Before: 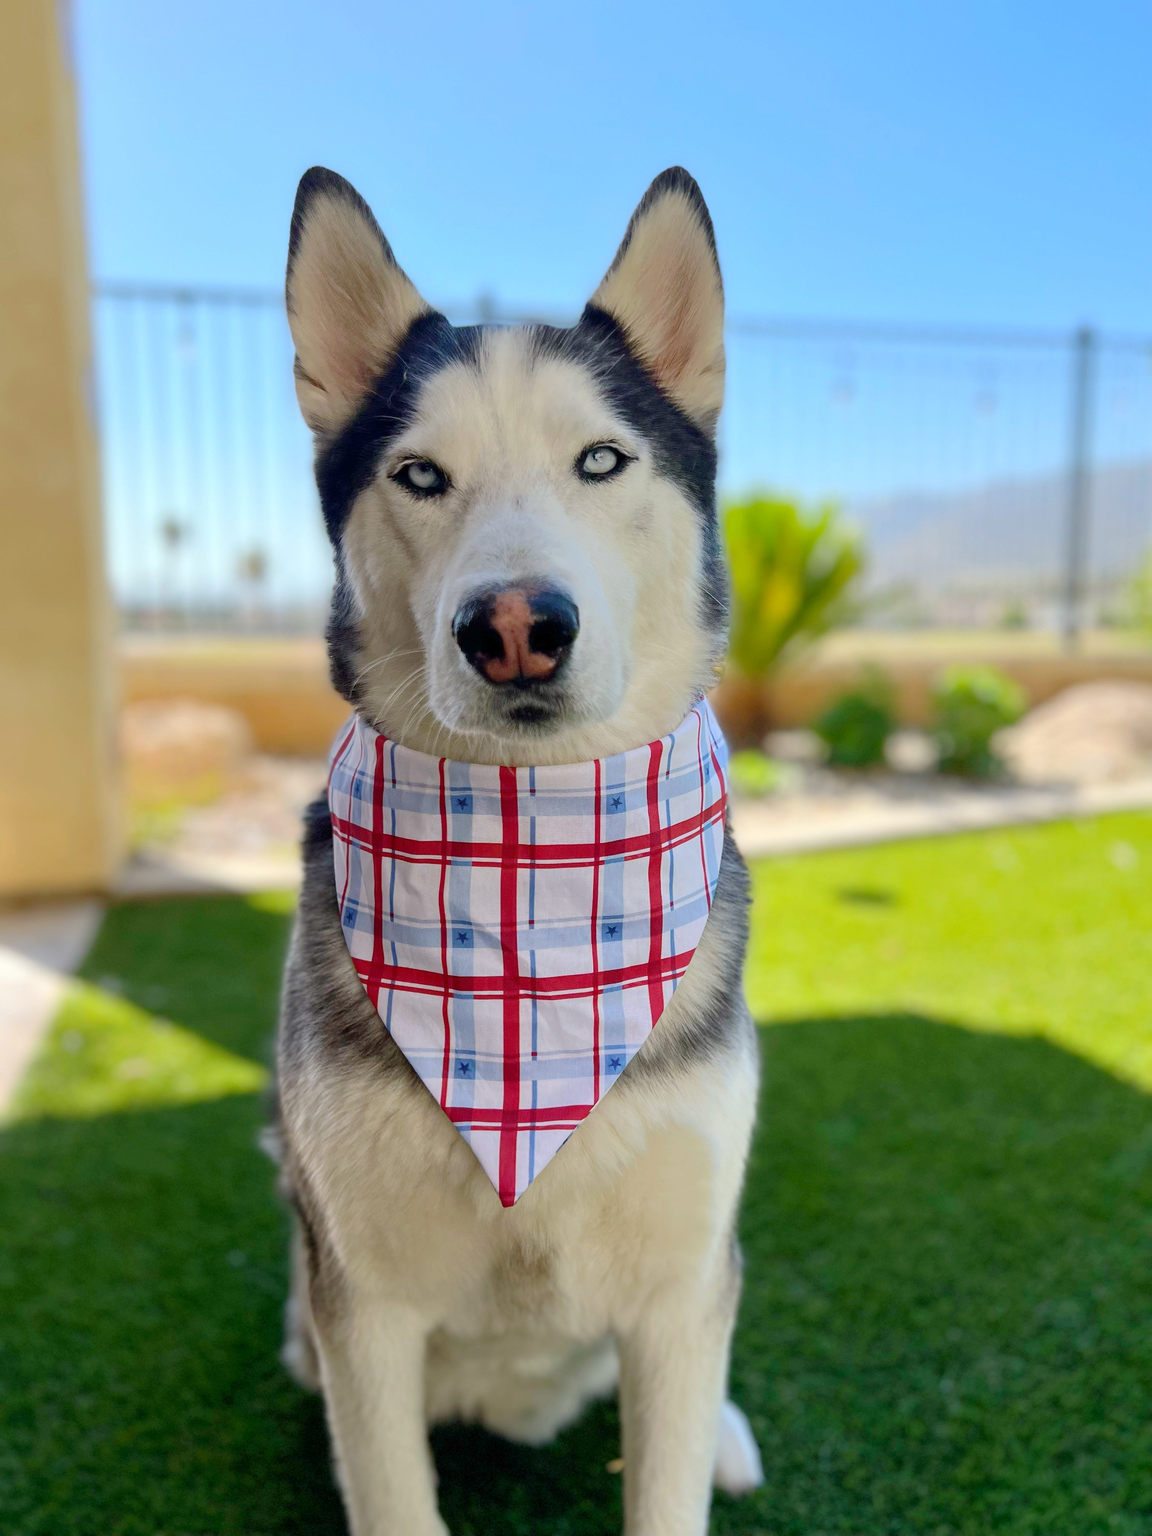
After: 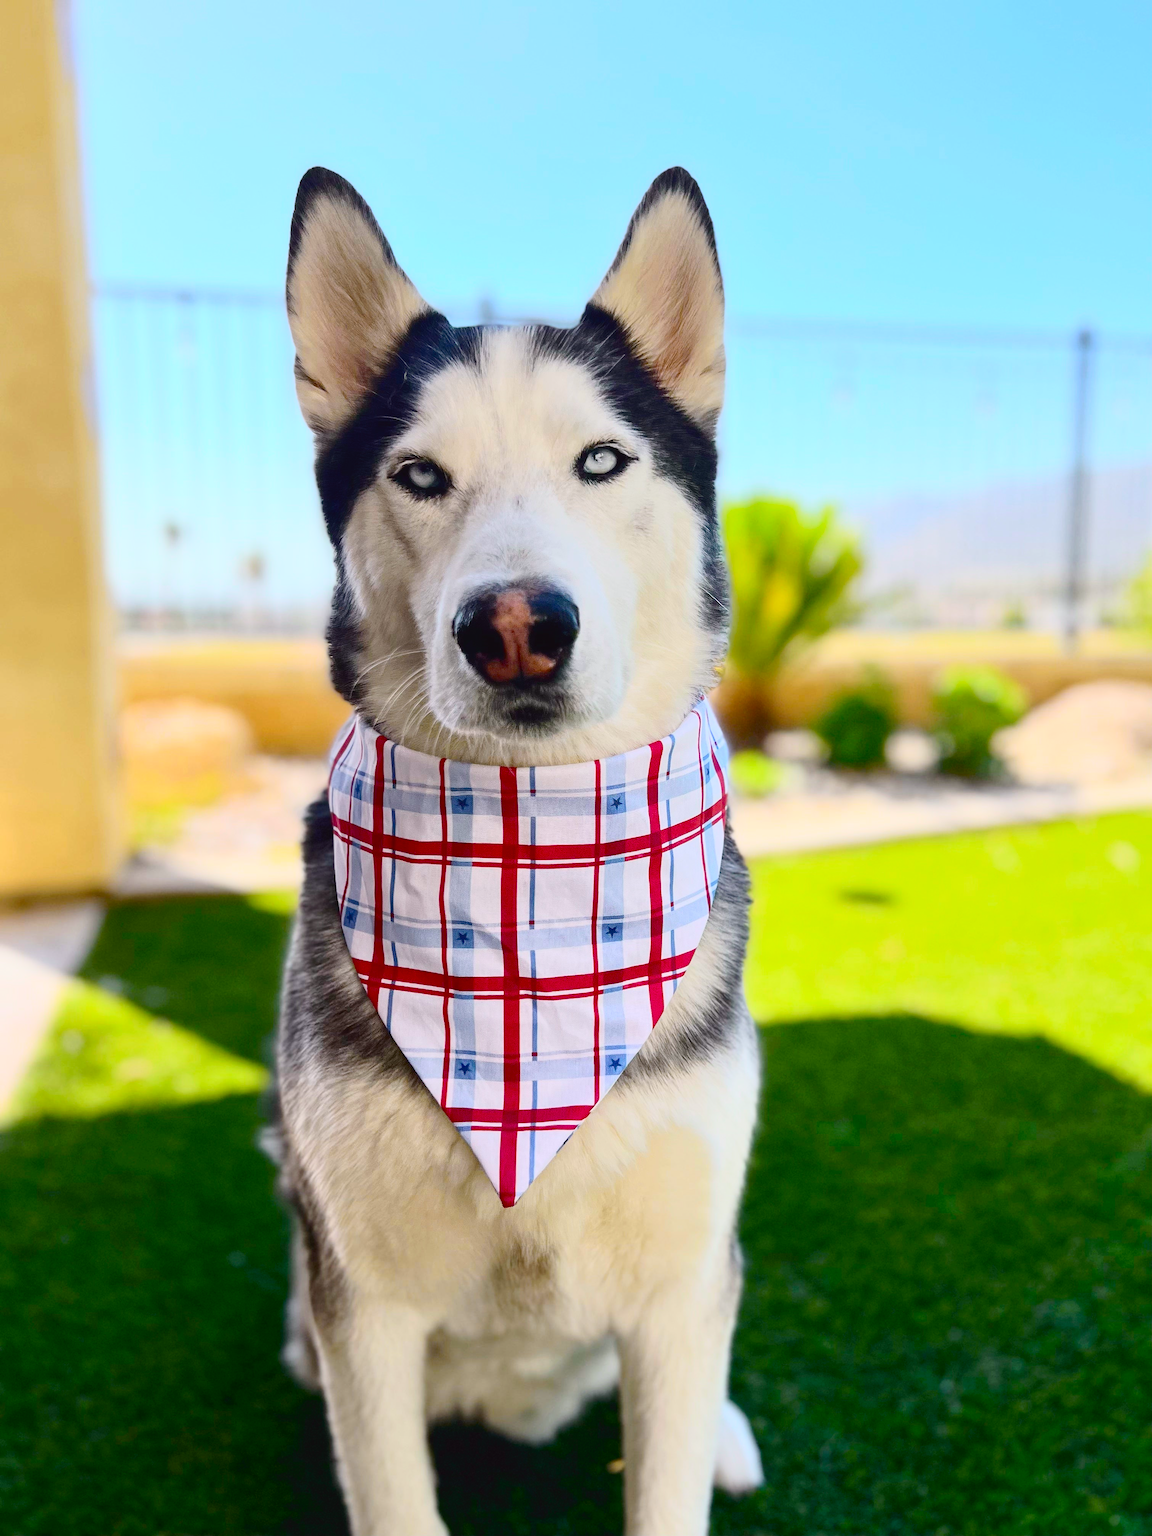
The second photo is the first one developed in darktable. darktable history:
tone curve: curves: ch0 [(0, 0.031) (0.145, 0.106) (0.319, 0.269) (0.495, 0.544) (0.707, 0.833) (0.859, 0.931) (1, 0.967)]; ch1 [(0, 0) (0.279, 0.218) (0.424, 0.411) (0.495, 0.504) (0.538, 0.55) (0.578, 0.595) (0.707, 0.778) (1, 1)]; ch2 [(0, 0) (0.125, 0.089) (0.353, 0.329) (0.436, 0.432) (0.552, 0.554) (0.615, 0.674) (1, 1)], color space Lab, independent channels, preserve colors none
